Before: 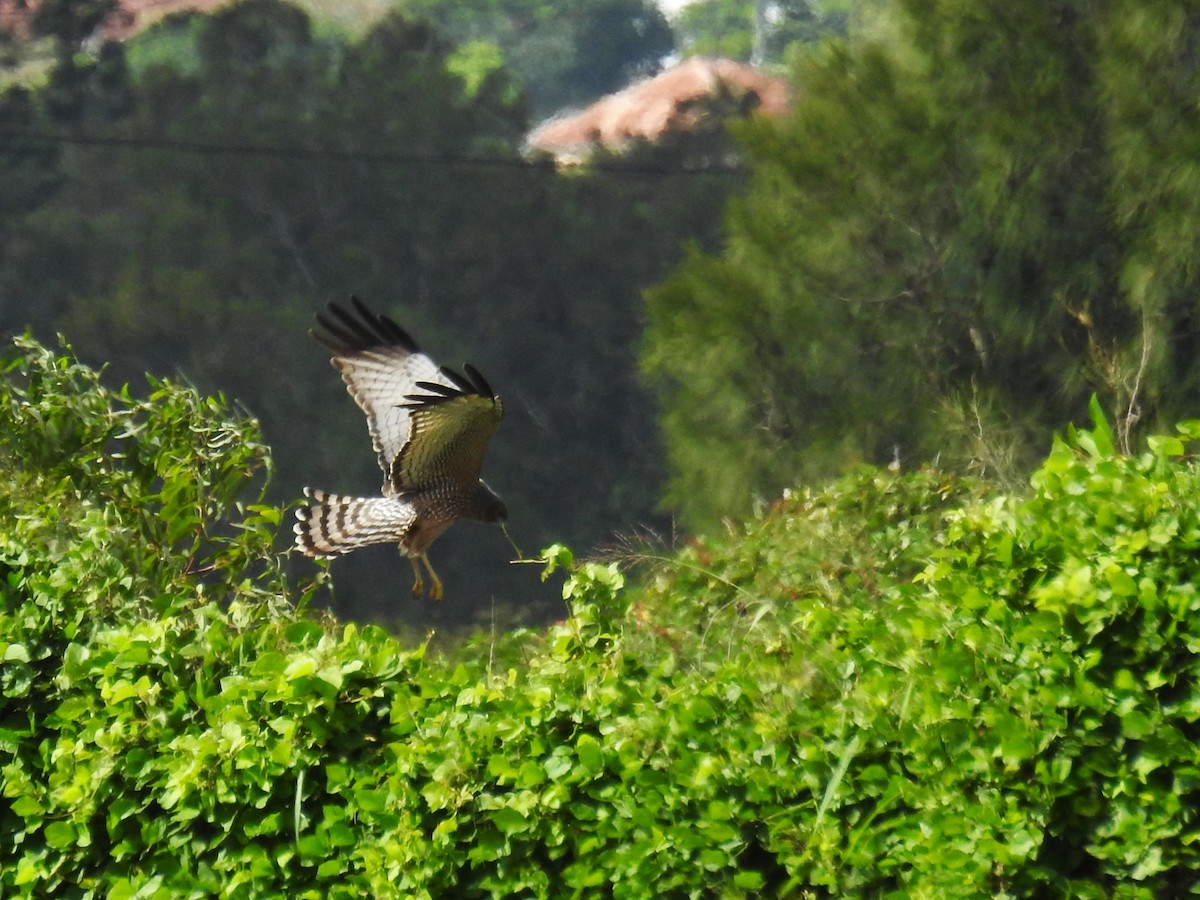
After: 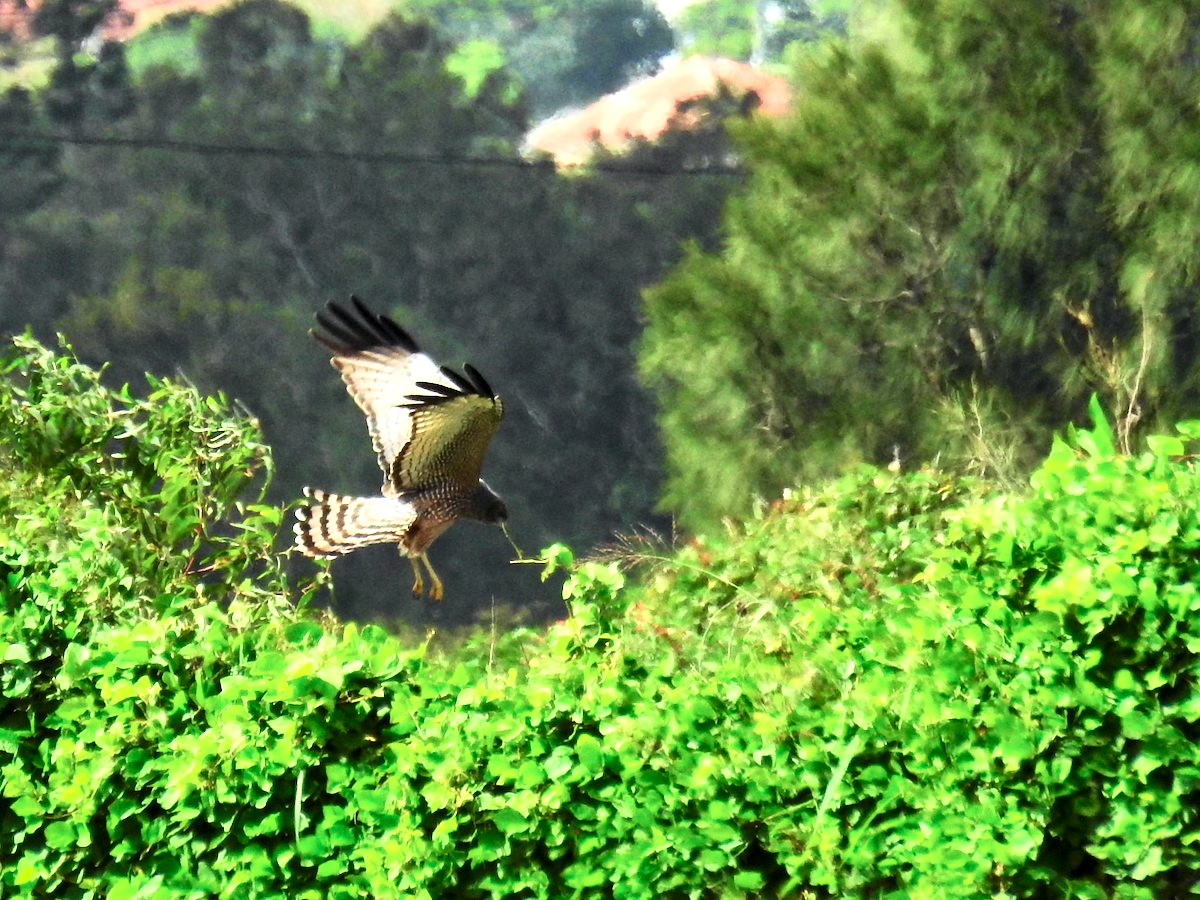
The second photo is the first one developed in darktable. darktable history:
local contrast: mode bilateral grid, contrast 25, coarseness 60, detail 151%, midtone range 0.2
exposure: exposure 0.64 EV, compensate highlight preservation false
tone curve: curves: ch0 [(0, 0) (0.051, 0.03) (0.096, 0.071) (0.241, 0.247) (0.455, 0.525) (0.594, 0.697) (0.741, 0.845) (0.871, 0.933) (1, 0.984)]; ch1 [(0, 0) (0.1, 0.038) (0.318, 0.243) (0.399, 0.351) (0.478, 0.469) (0.499, 0.499) (0.534, 0.549) (0.565, 0.594) (0.601, 0.634) (0.666, 0.7) (1, 1)]; ch2 [(0, 0) (0.453, 0.45) (0.479, 0.483) (0.504, 0.499) (0.52, 0.519) (0.541, 0.559) (0.592, 0.612) (0.824, 0.815) (1, 1)], color space Lab, independent channels, preserve colors none
